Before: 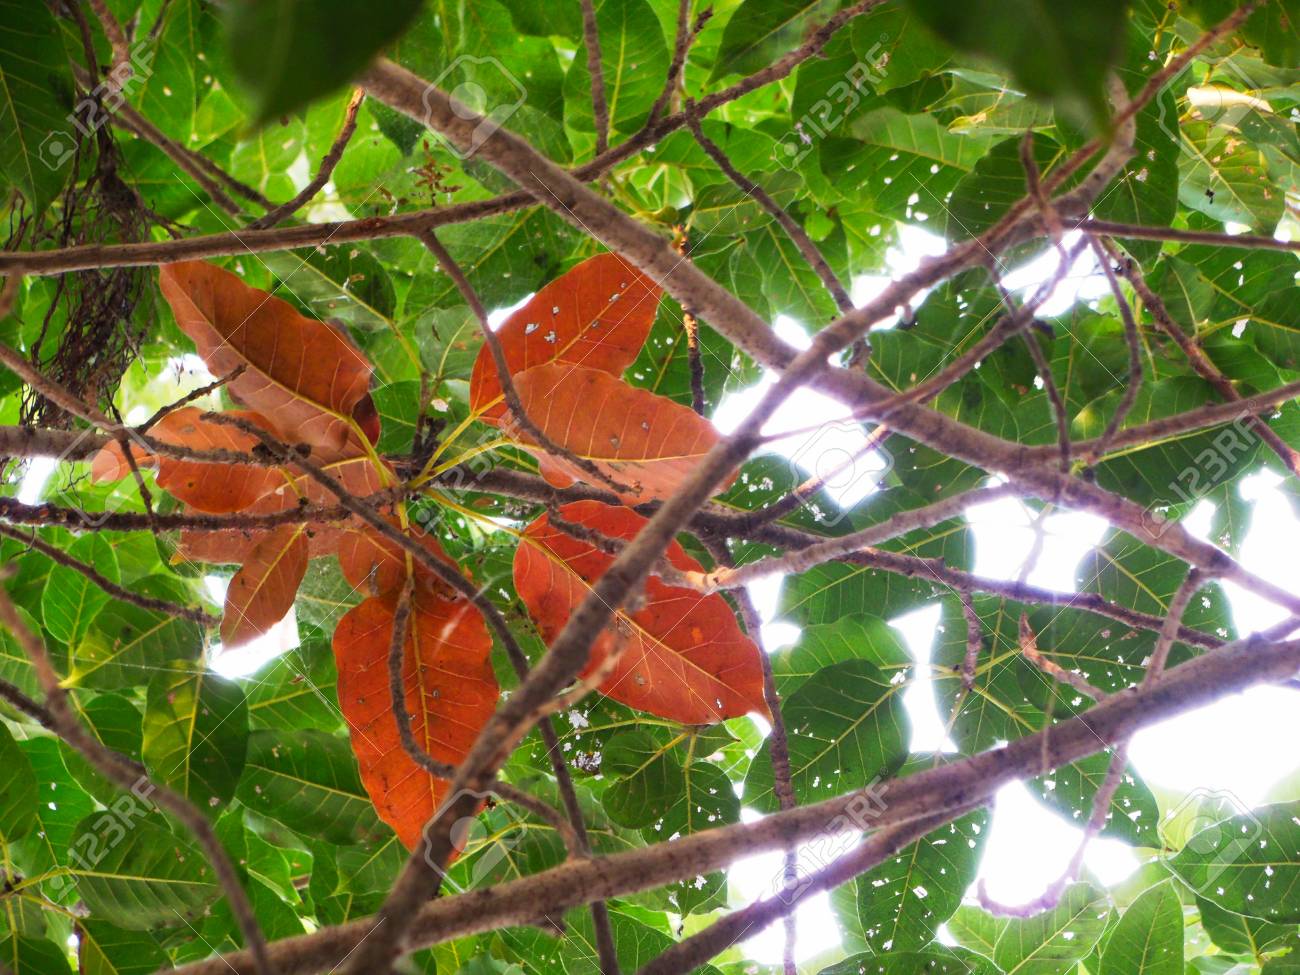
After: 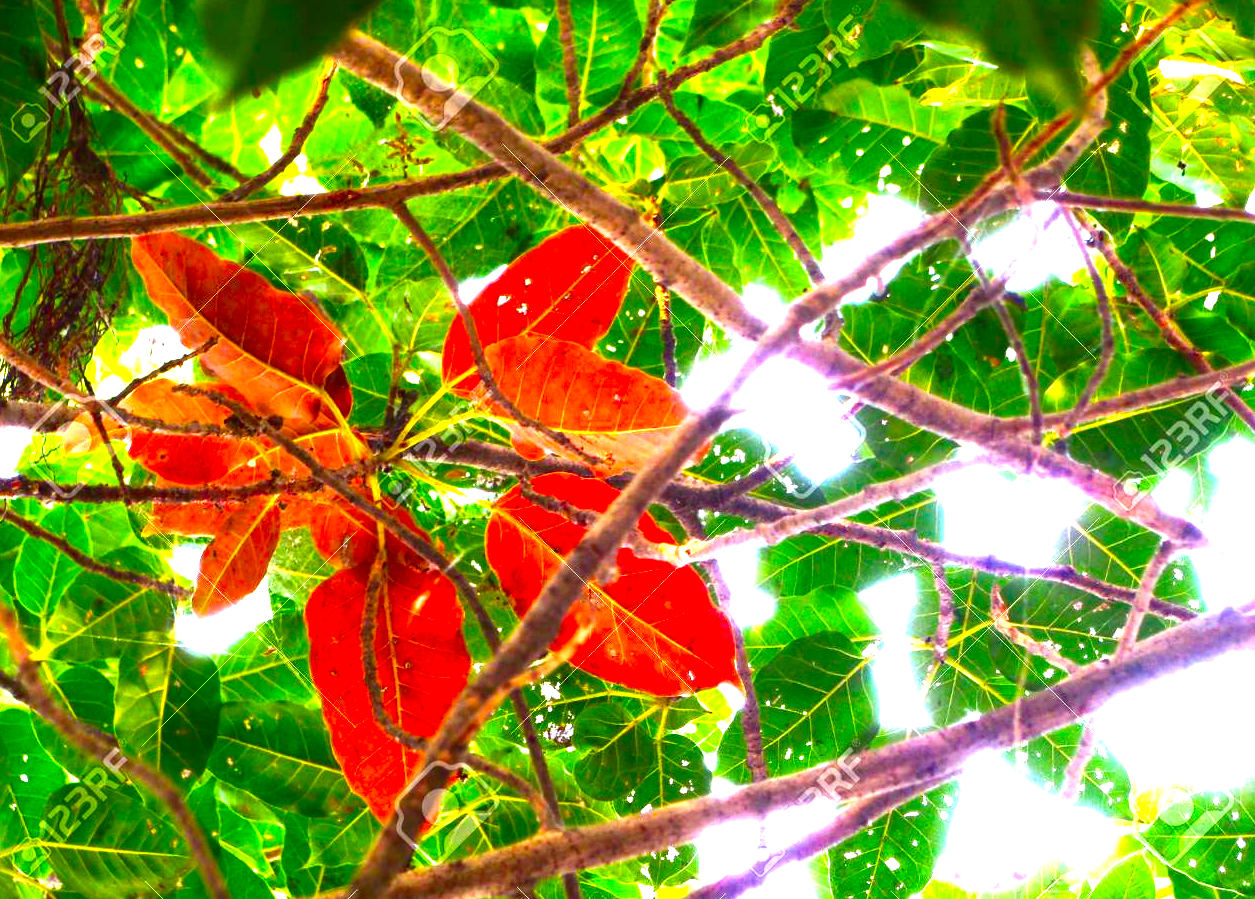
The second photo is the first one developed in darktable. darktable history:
crop: left 2.191%, top 2.881%, right 1.204%, bottom 4.82%
exposure: black level correction 0, exposure 1.665 EV, compensate exposure bias true, compensate highlight preservation false
contrast brightness saturation: brightness -0.251, saturation 0.202
color balance rgb: shadows lift › luminance 0.882%, shadows lift › chroma 0.222%, shadows lift › hue 17.06°, highlights gain › luminance 14.724%, perceptual saturation grading › global saturation 39.801%, contrast -10.543%
